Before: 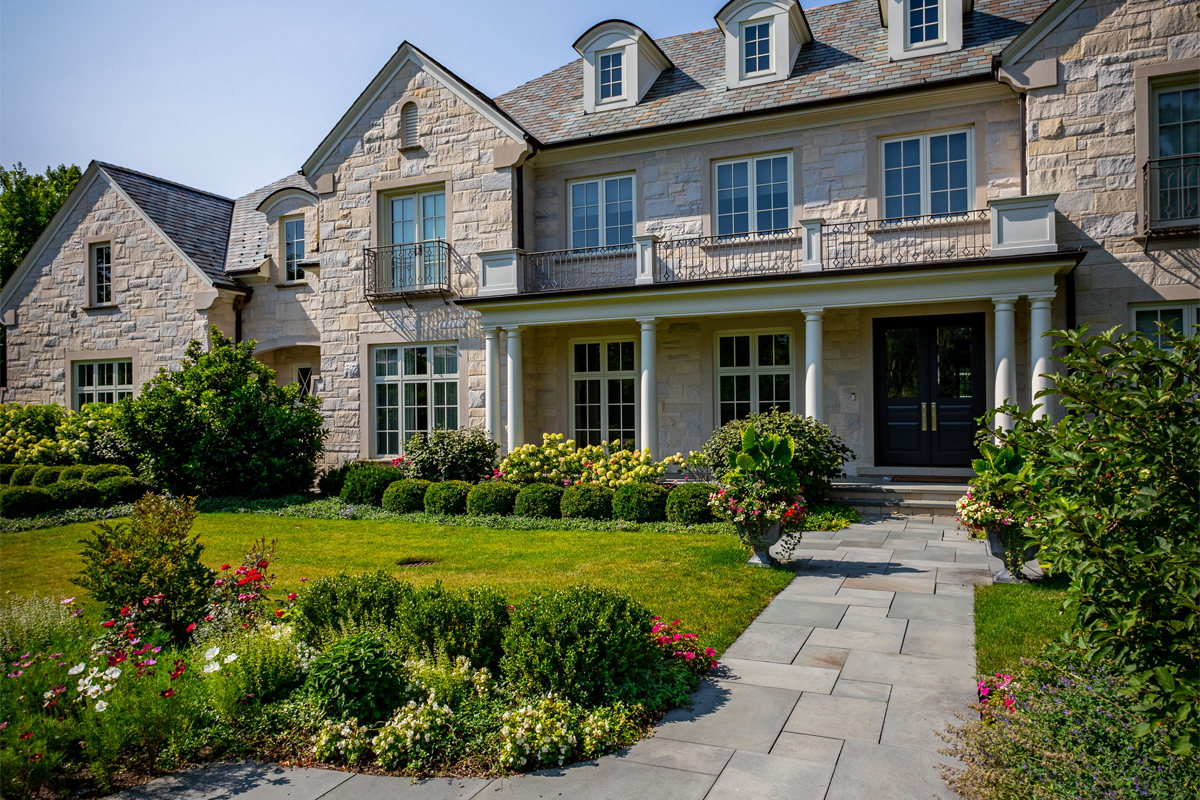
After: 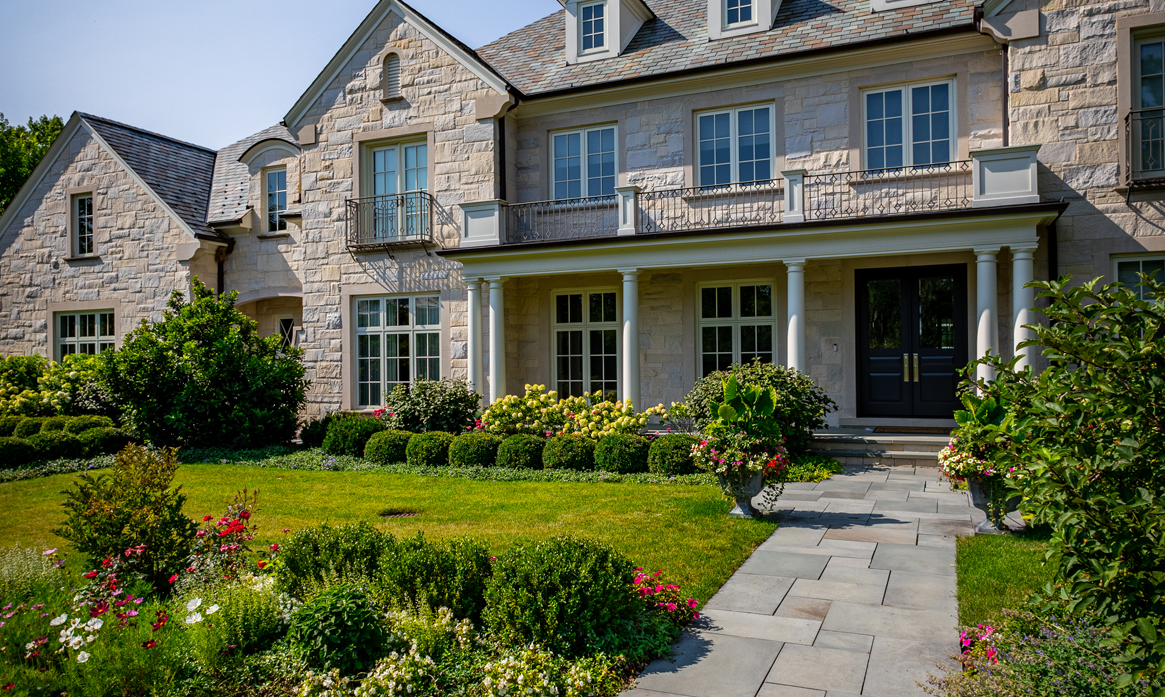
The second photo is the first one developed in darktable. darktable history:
contrast equalizer: y [[0.5 ×6], [0.5 ×6], [0.5, 0.5, 0.501, 0.545, 0.707, 0.863], [0 ×6], [0 ×6]]
crop: left 1.507%, top 6.147%, right 1.379%, bottom 6.637%
